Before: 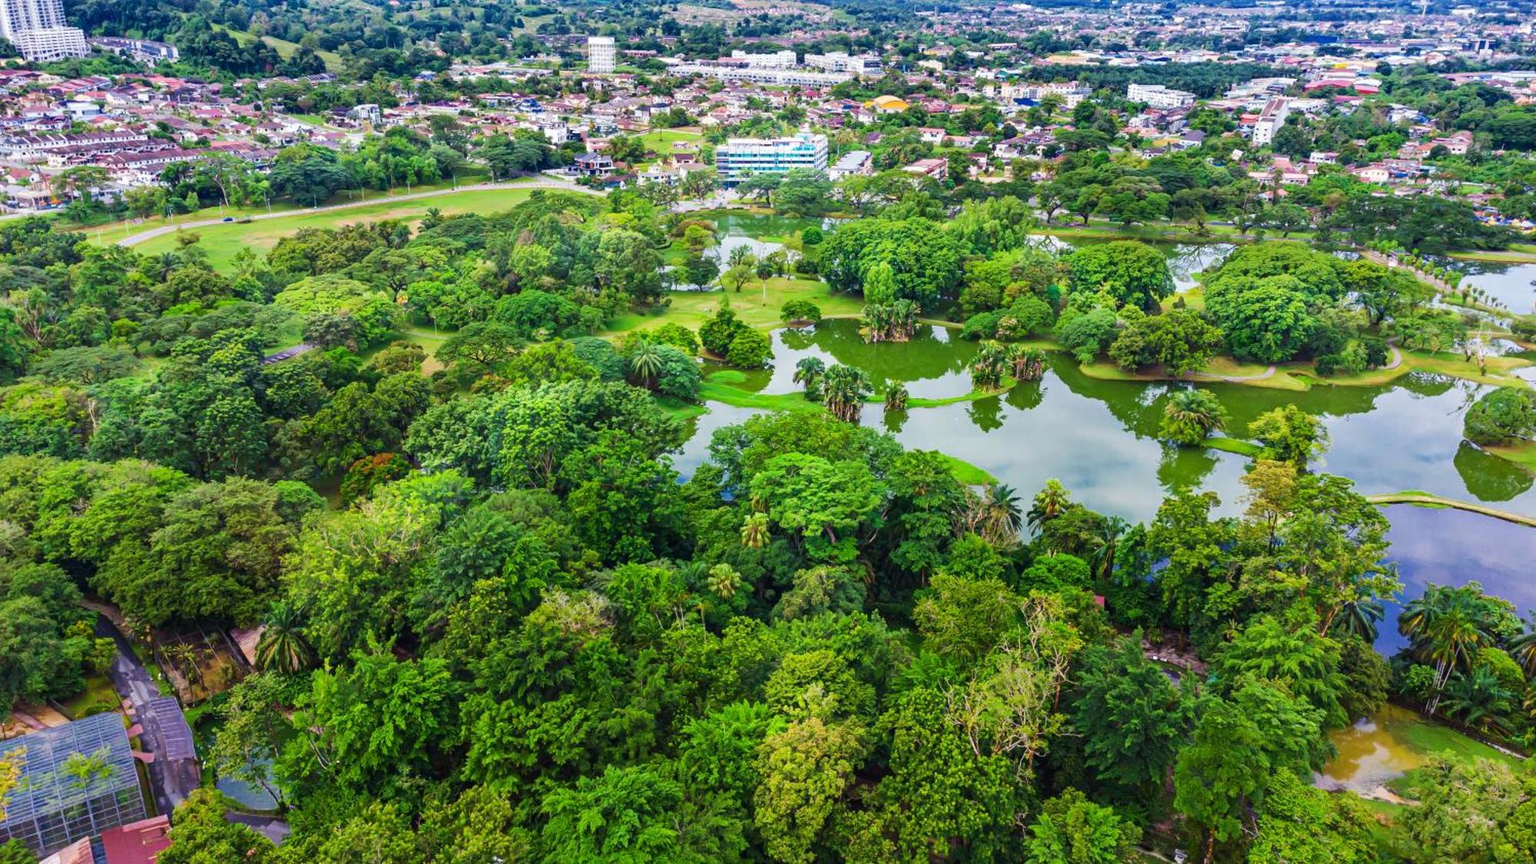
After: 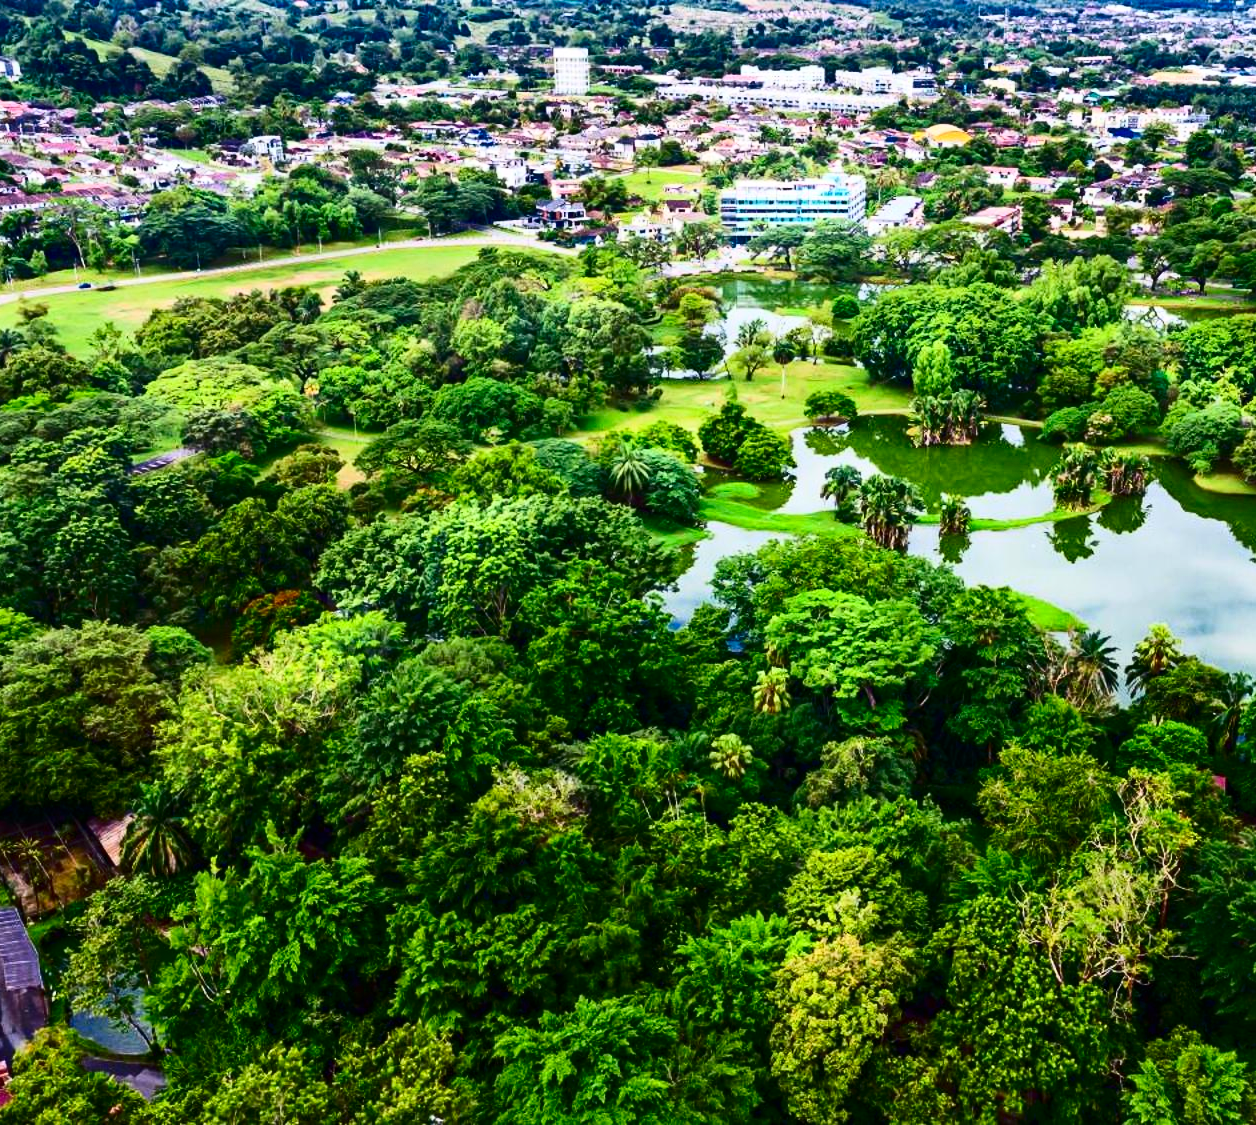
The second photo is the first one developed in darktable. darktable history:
contrast brightness saturation: contrast 0.32, brightness -0.08, saturation 0.17
crop: left 10.644%, right 26.528%
shadows and highlights: shadows 0, highlights 40
